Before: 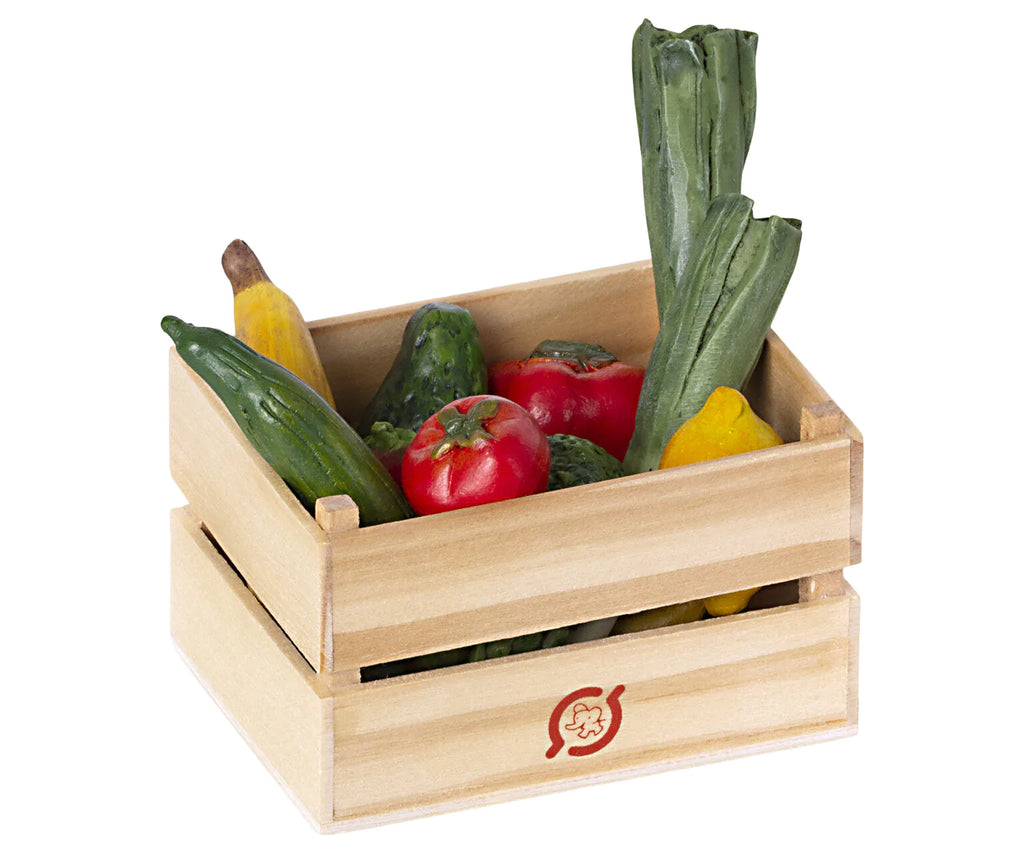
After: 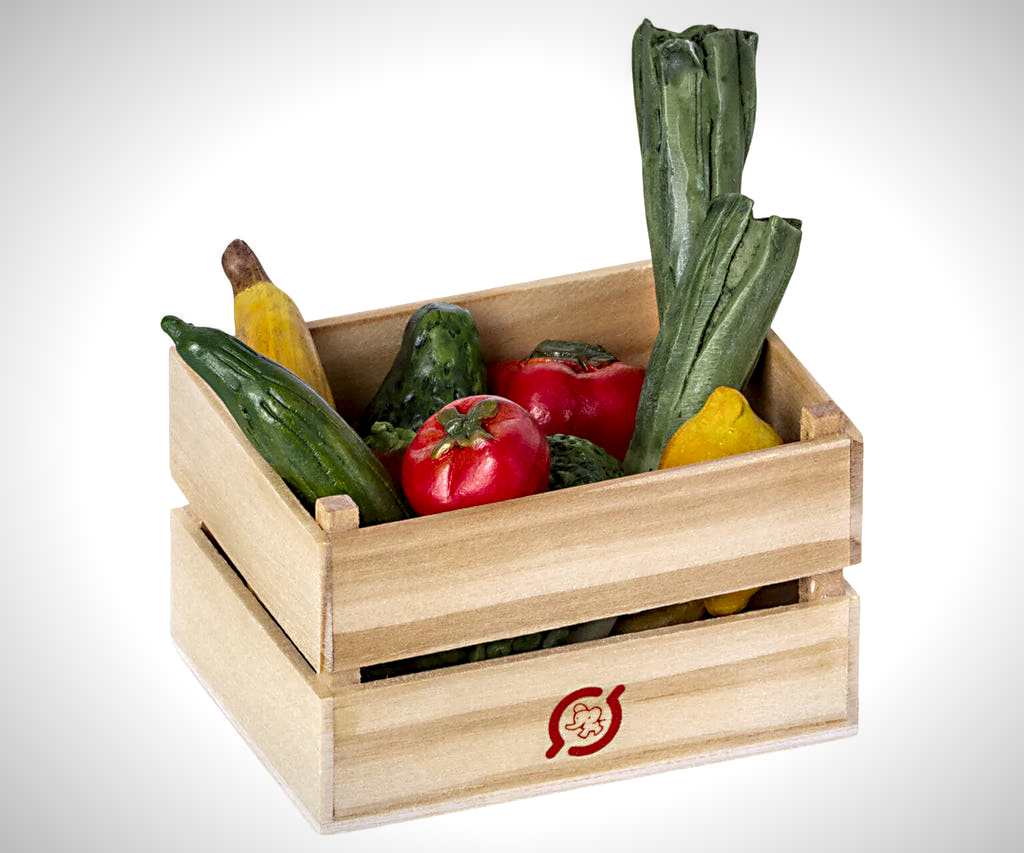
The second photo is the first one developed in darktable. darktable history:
vignetting: fall-off radius 60%, automatic ratio true
color zones: curves: ch1 [(0.25, 0.5) (0.747, 0.71)]
local contrast: detail 160%
